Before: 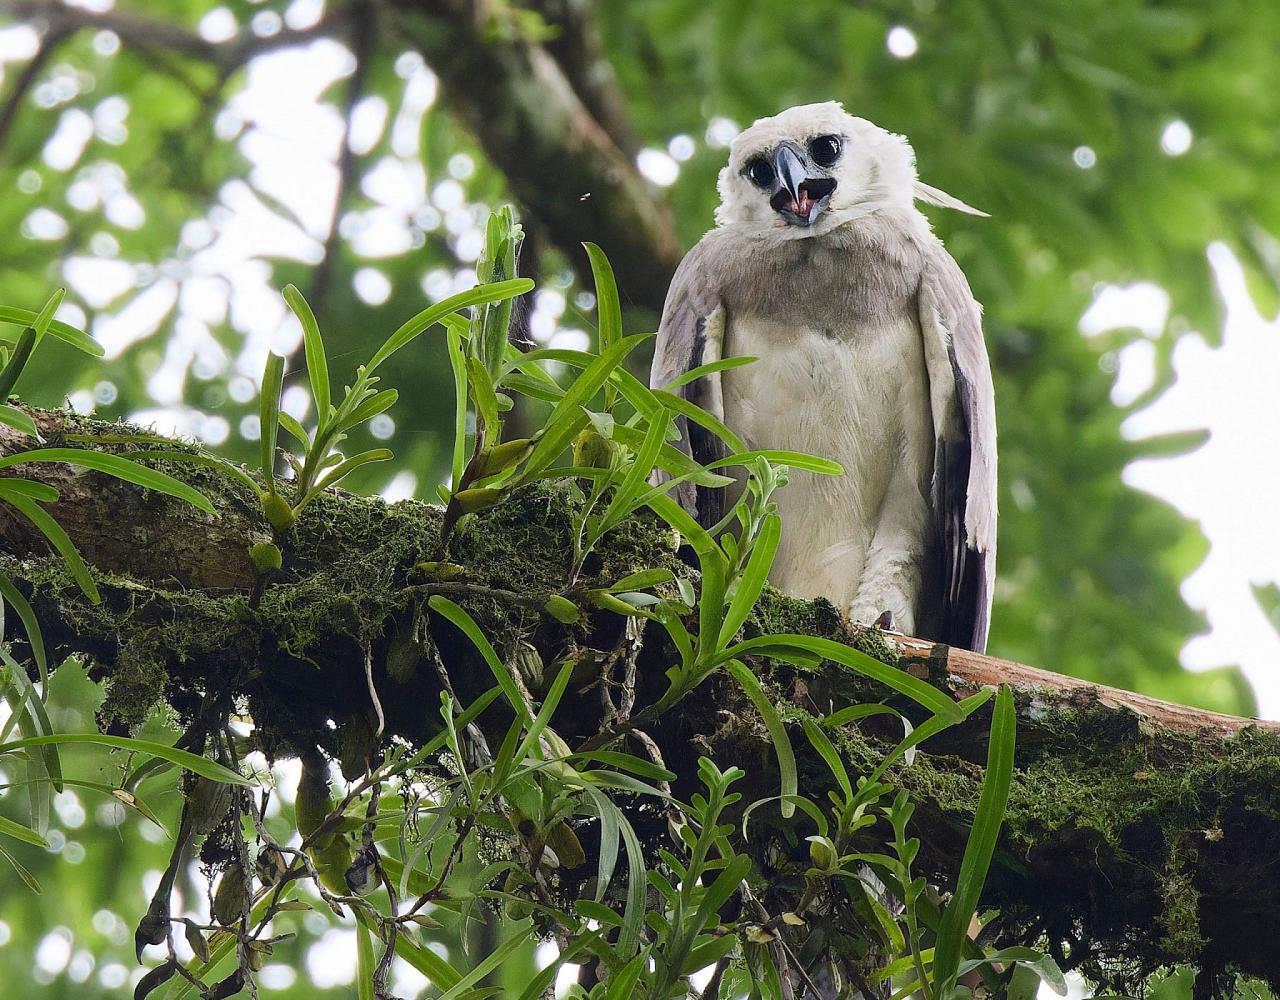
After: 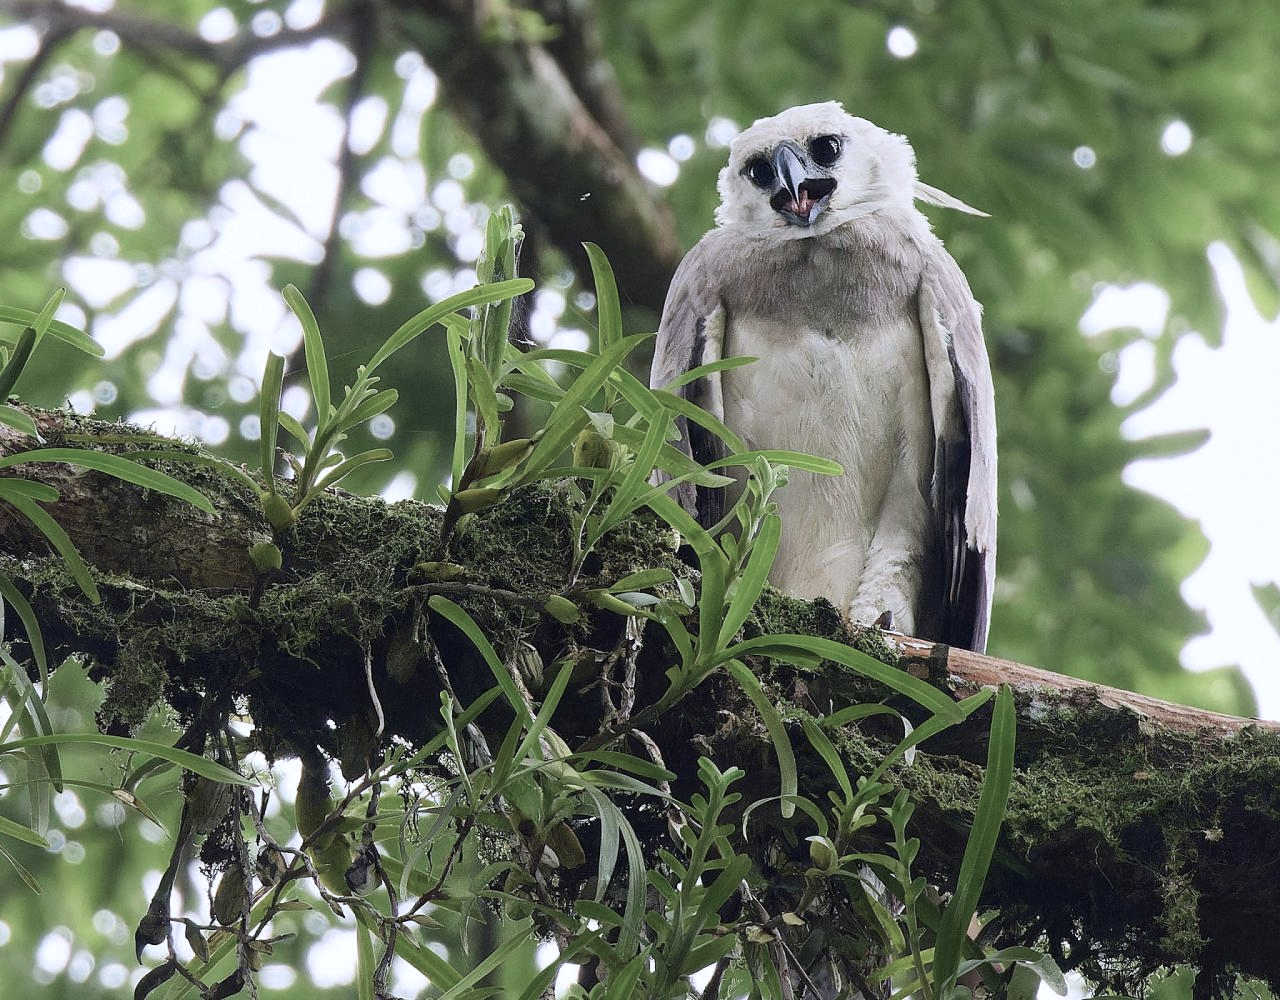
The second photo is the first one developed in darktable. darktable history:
color calibration: illuminant as shot in camera, x 0.358, y 0.373, temperature 4628.91 K
color balance: input saturation 100.43%, contrast fulcrum 14.22%, output saturation 70.41%
